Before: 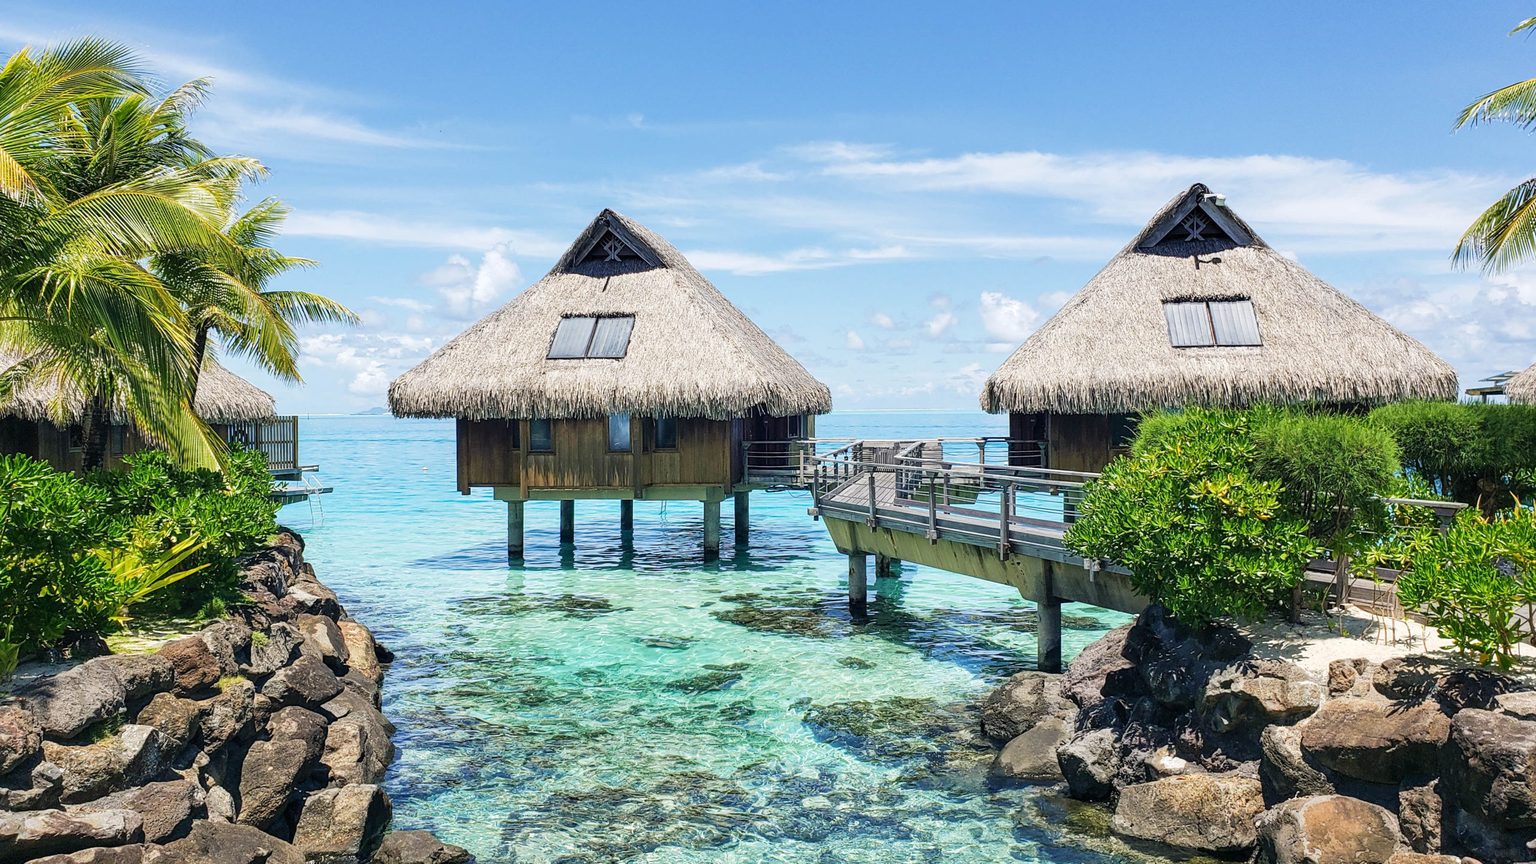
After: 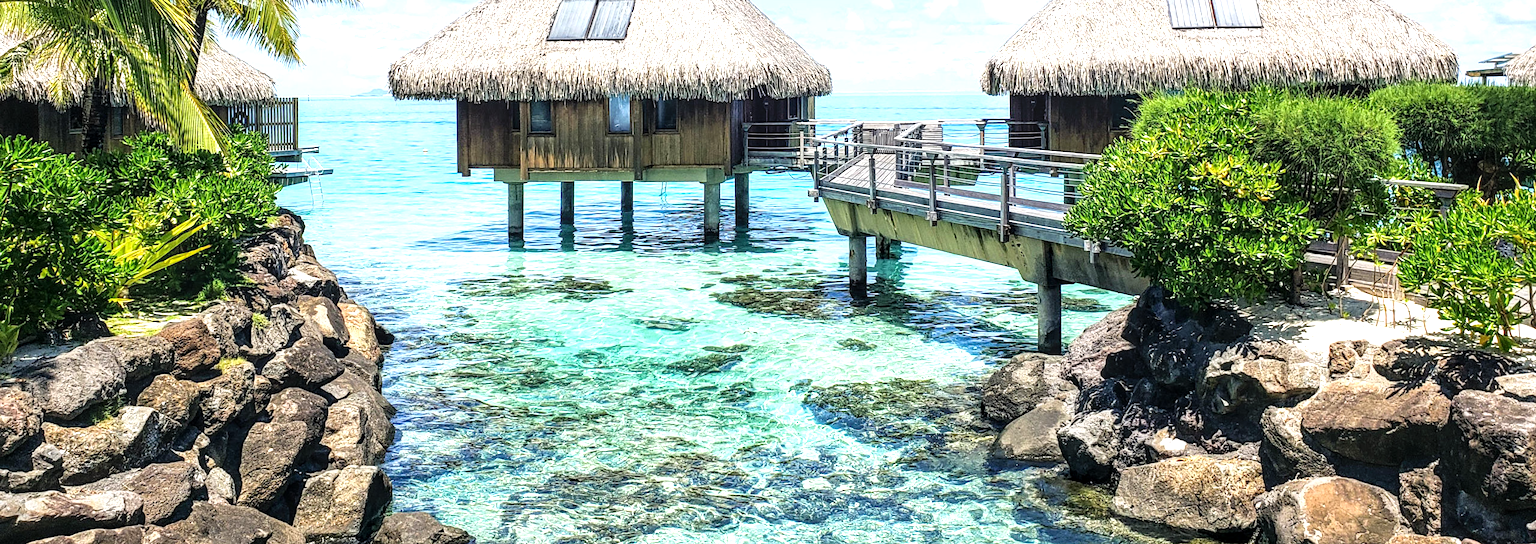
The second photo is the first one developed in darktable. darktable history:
levels: levels [0, 0.498, 0.996]
local contrast: detail 130%
crop and rotate: top 36.876%
tone equalizer: -8 EV -0.785 EV, -7 EV -0.693 EV, -6 EV -0.595 EV, -5 EV -0.425 EV, -3 EV 0.373 EV, -2 EV 0.6 EV, -1 EV 0.694 EV, +0 EV 0.73 EV, luminance estimator HSV value / RGB max
